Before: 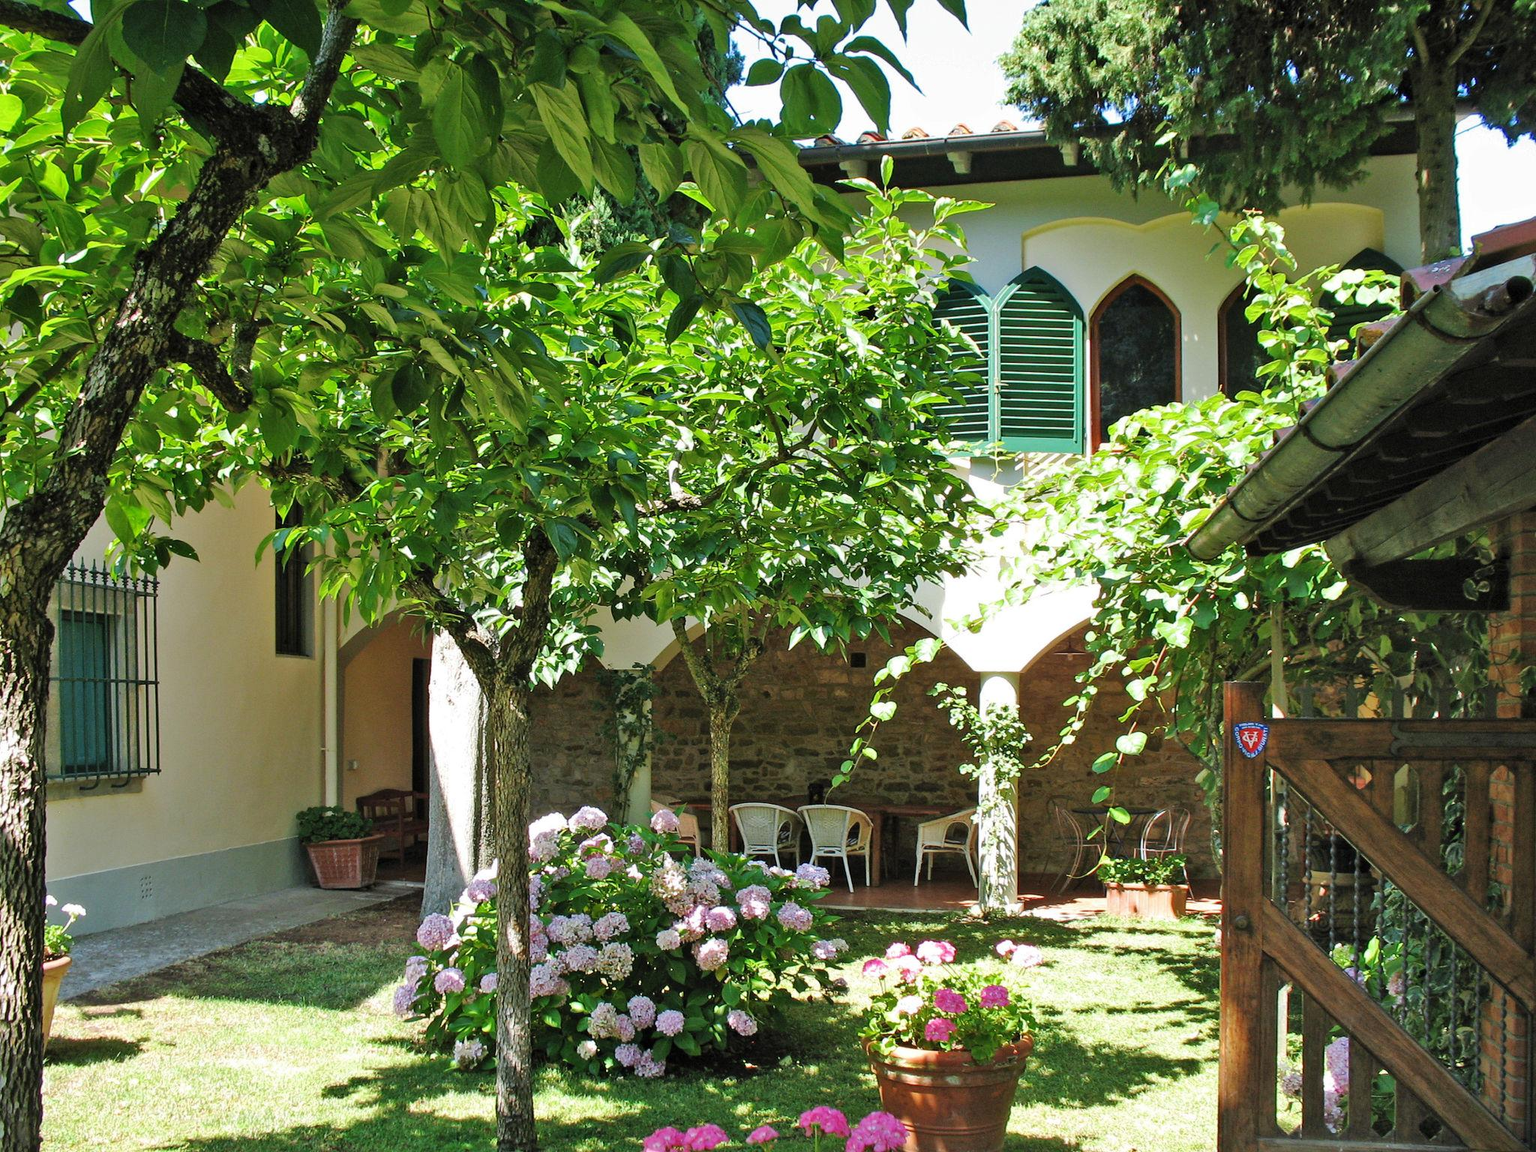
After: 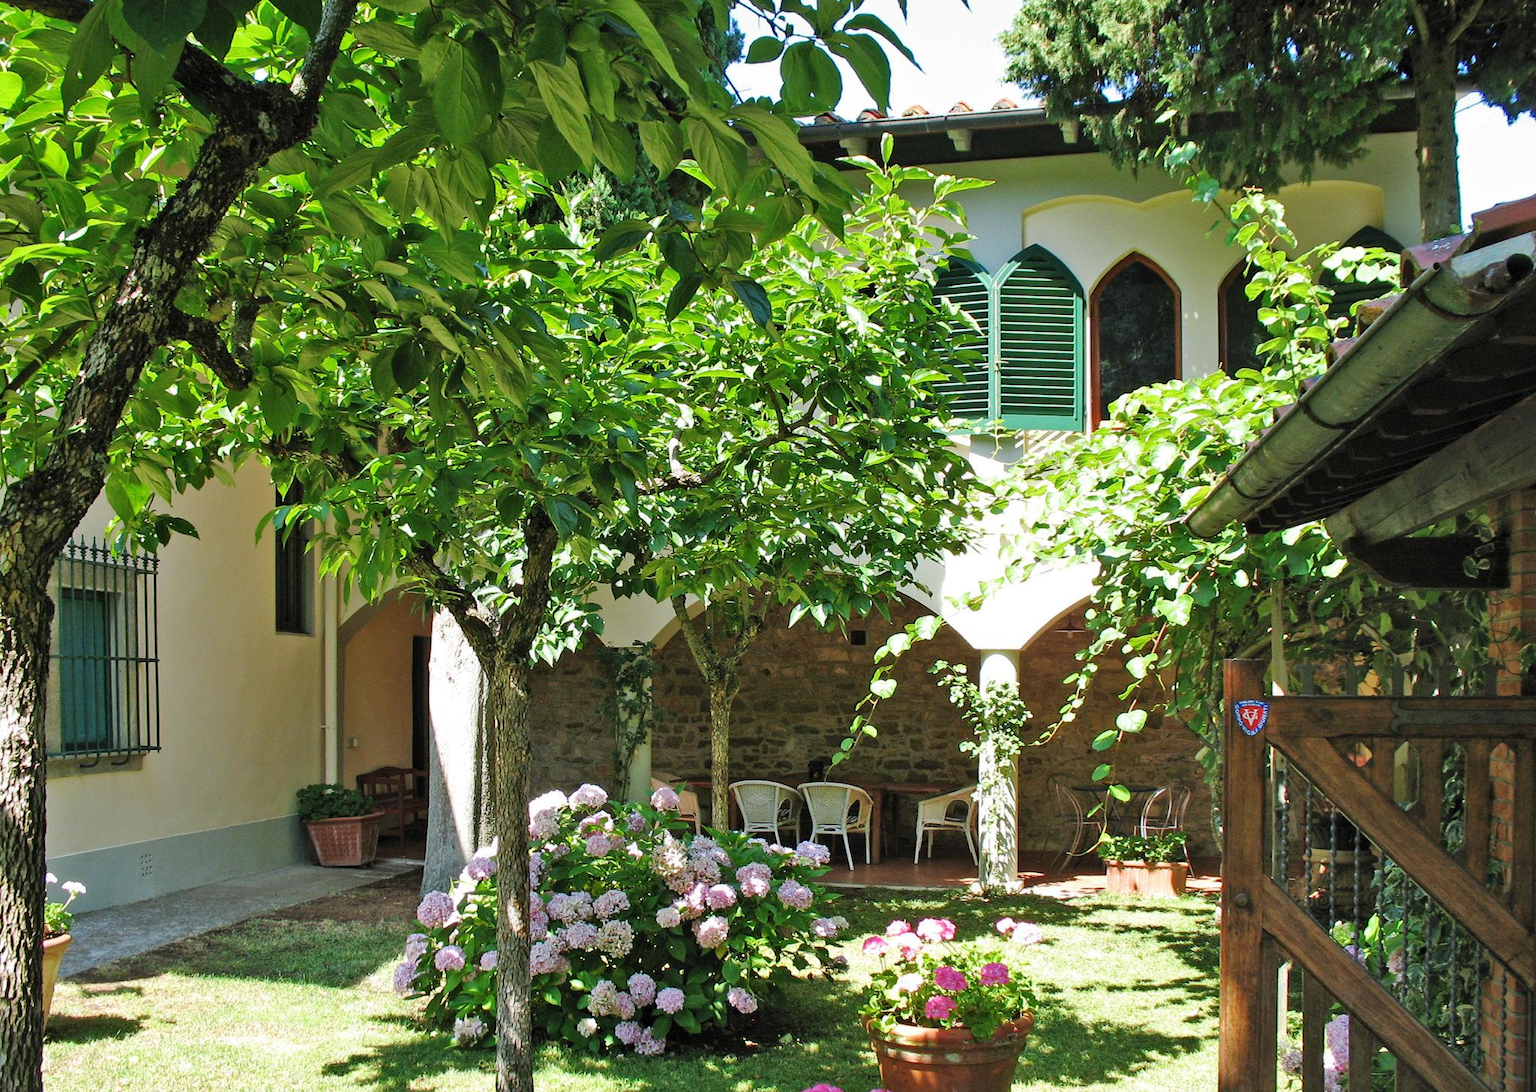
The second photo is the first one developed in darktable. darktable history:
crop and rotate: top 1.963%, bottom 3.166%
